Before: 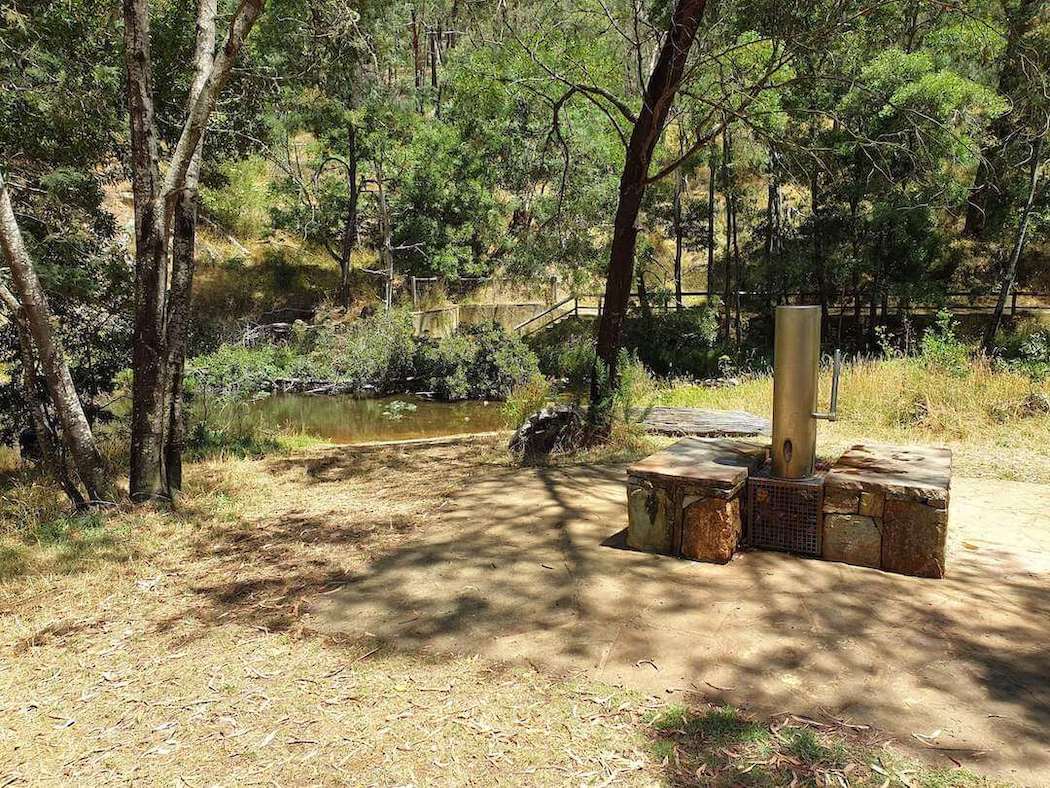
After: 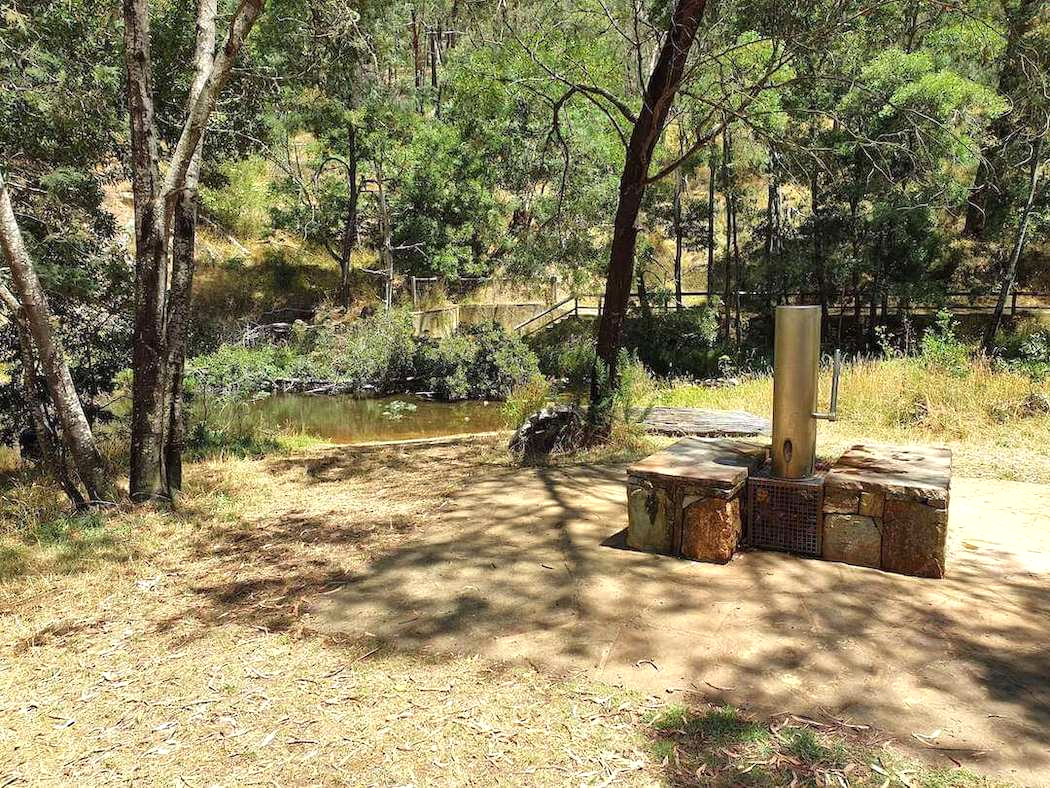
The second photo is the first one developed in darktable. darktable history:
exposure: exposure 0.255 EV, compensate highlight preservation false
shadows and highlights: shadows 76.45, highlights -25.02, soften with gaussian
